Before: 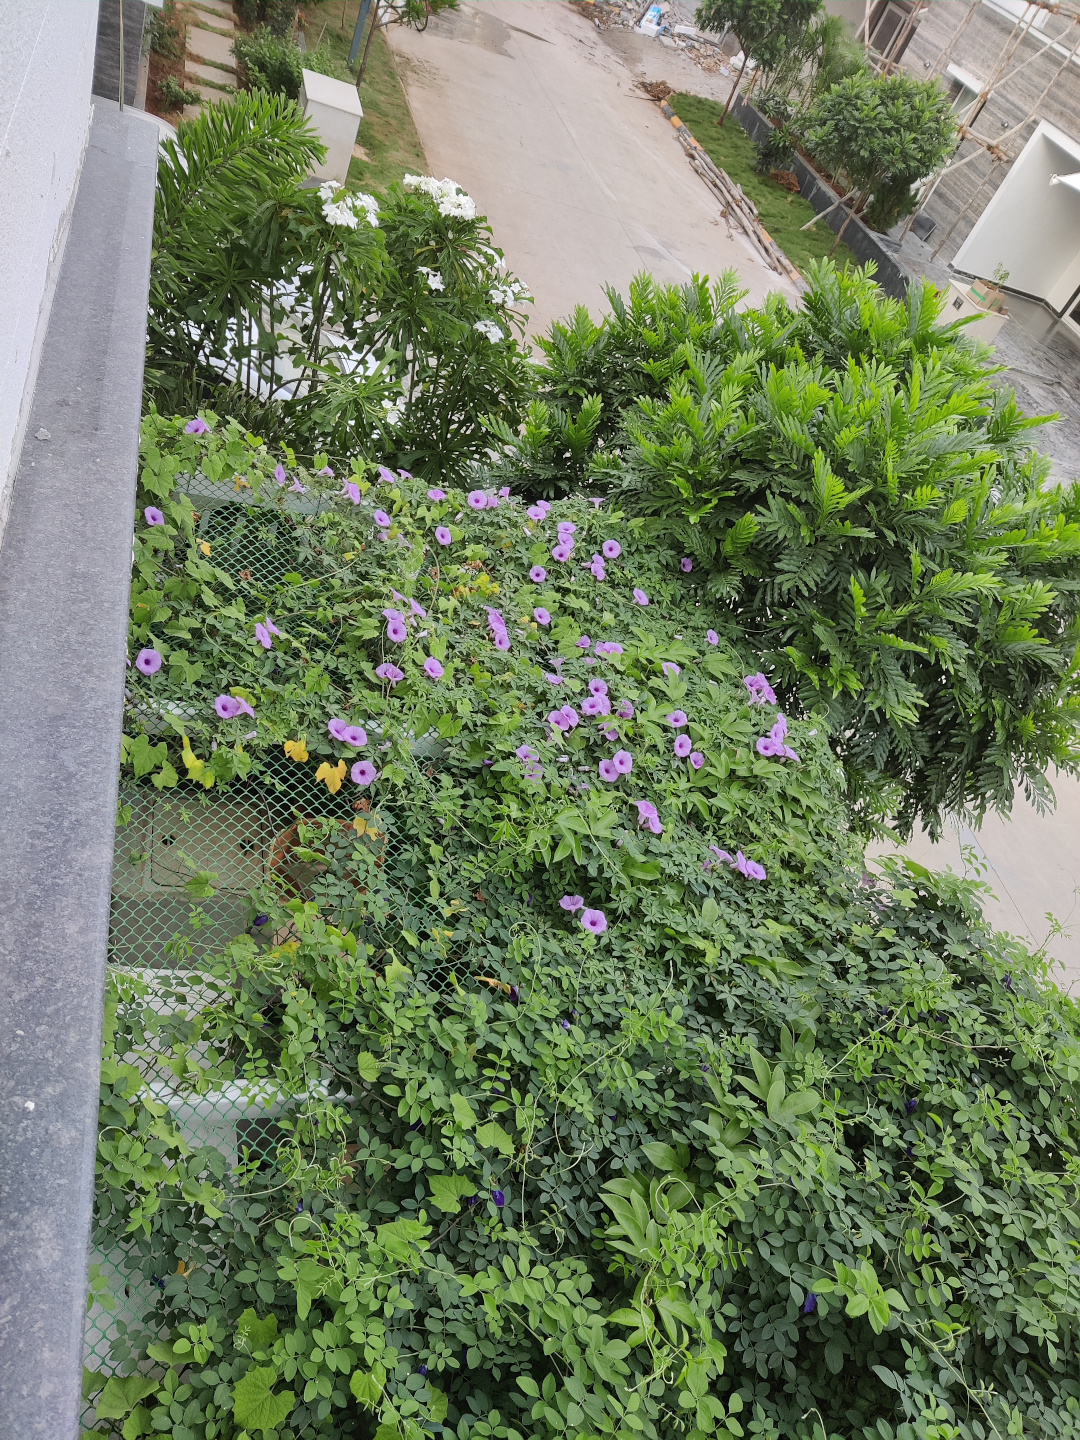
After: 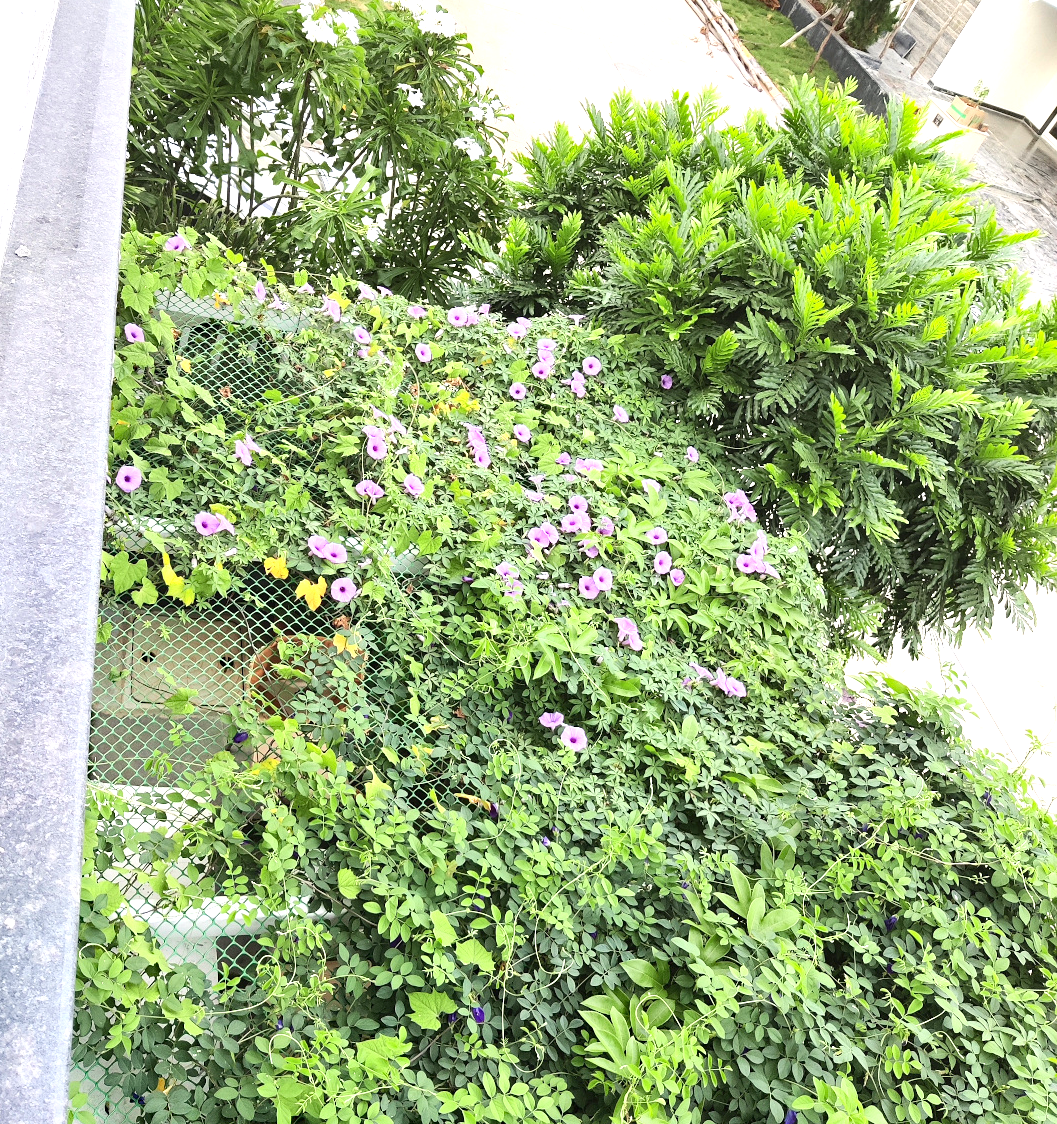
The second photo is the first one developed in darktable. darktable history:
crop and rotate: left 1.935%, top 12.737%, right 0.161%, bottom 9.188%
exposure: black level correction 0, exposure 1.199 EV, compensate highlight preservation false
color correction: highlights b* 3.01
haze removal: compatibility mode true, adaptive false
contrast brightness saturation: contrast 0.144
